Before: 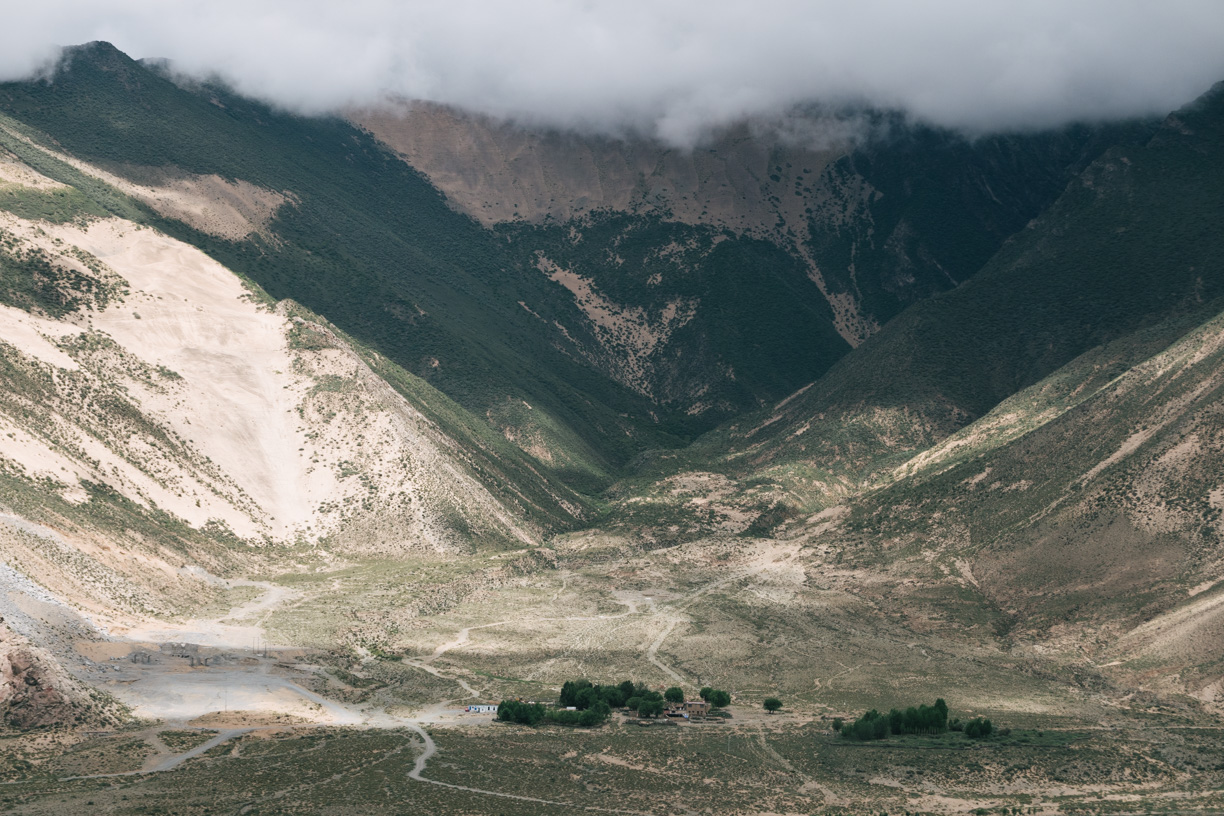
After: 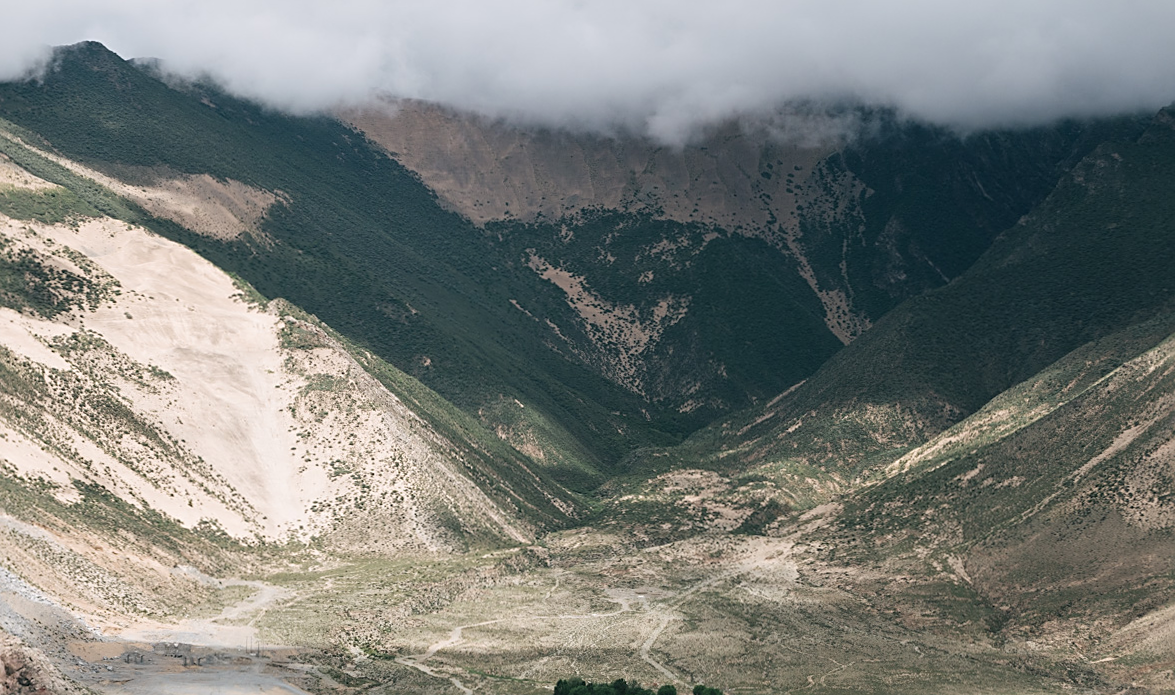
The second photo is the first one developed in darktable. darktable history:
crop and rotate: angle 0.234°, left 0.424%, right 2.943%, bottom 14.29%
sharpen: on, module defaults
